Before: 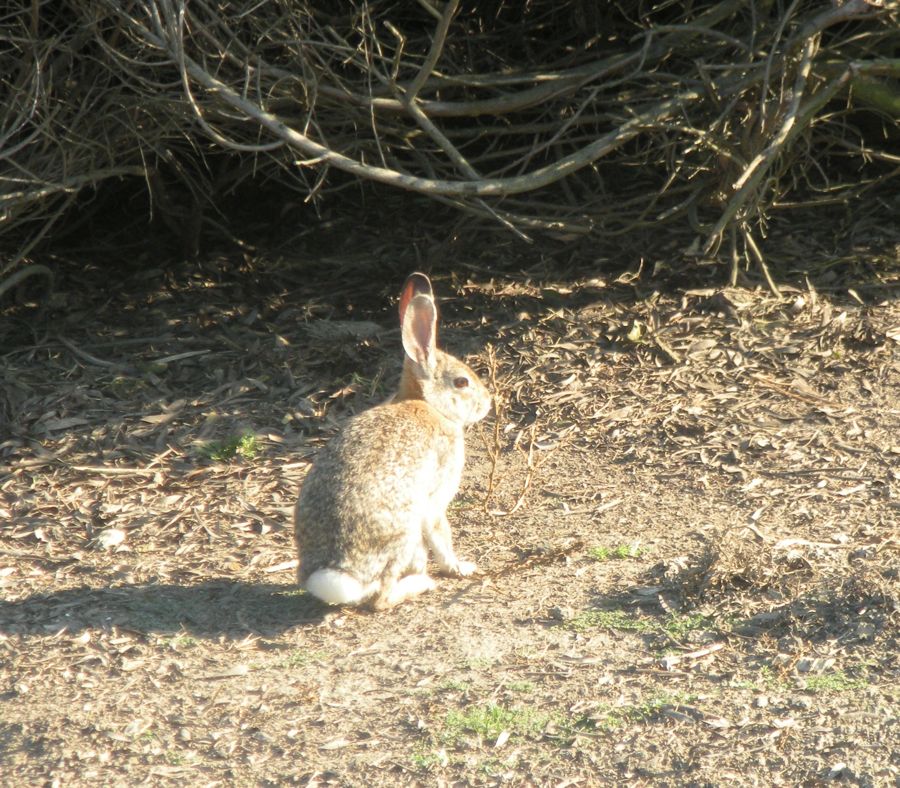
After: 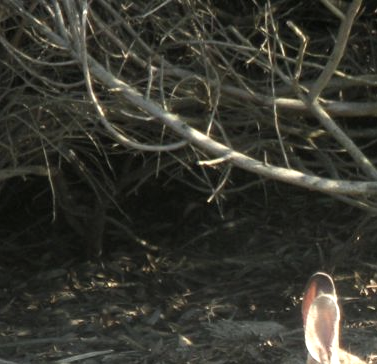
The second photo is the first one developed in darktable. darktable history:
exposure: exposure 0.4 EV, compensate highlight preservation false
crop and rotate: left 10.817%, top 0.062%, right 47.194%, bottom 53.626%
contrast brightness saturation: contrast 0.06, brightness -0.01, saturation -0.23
